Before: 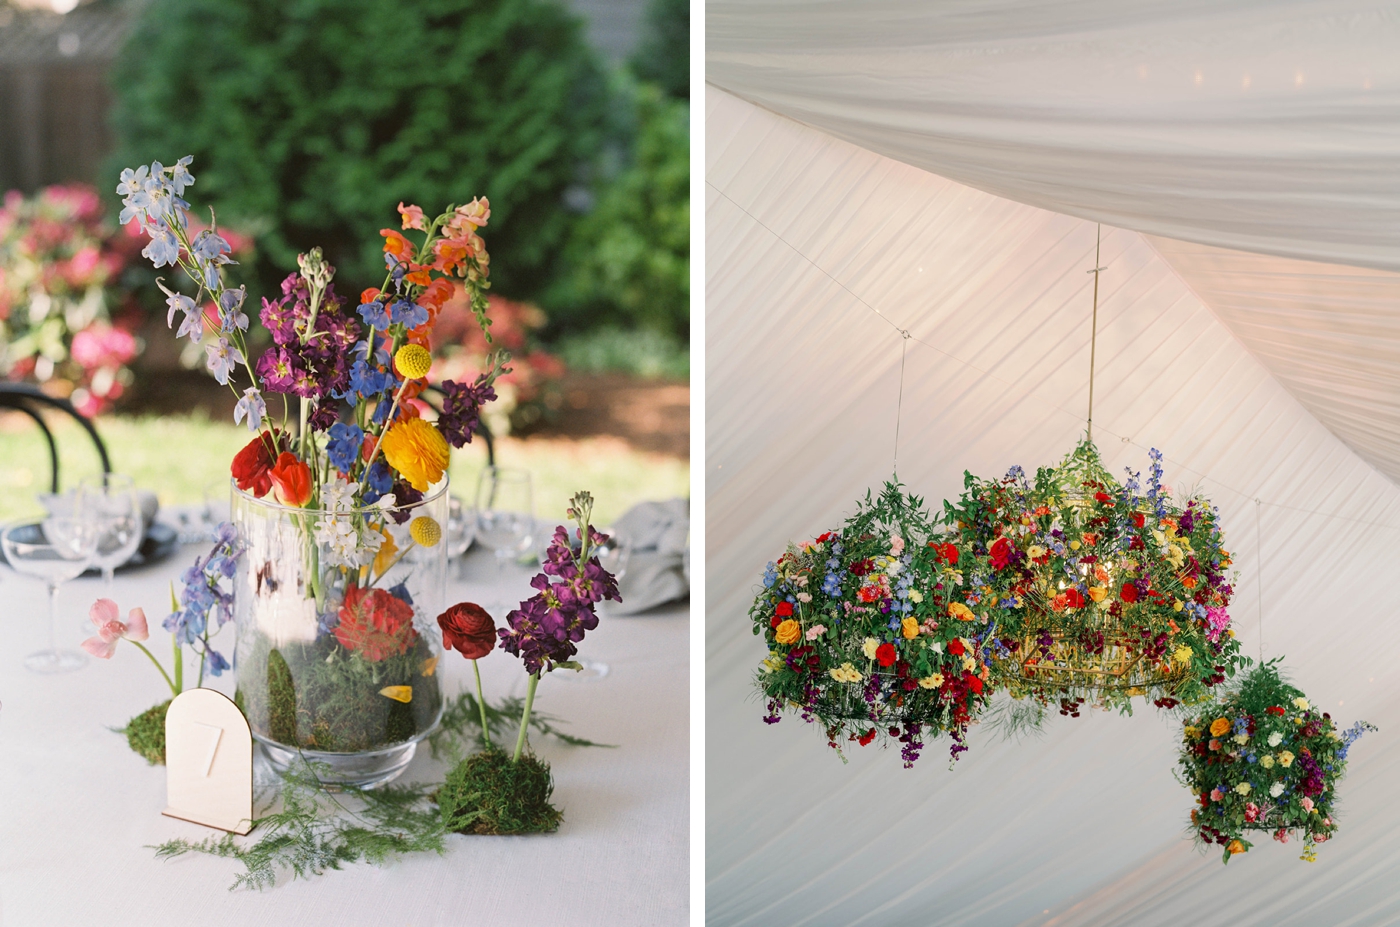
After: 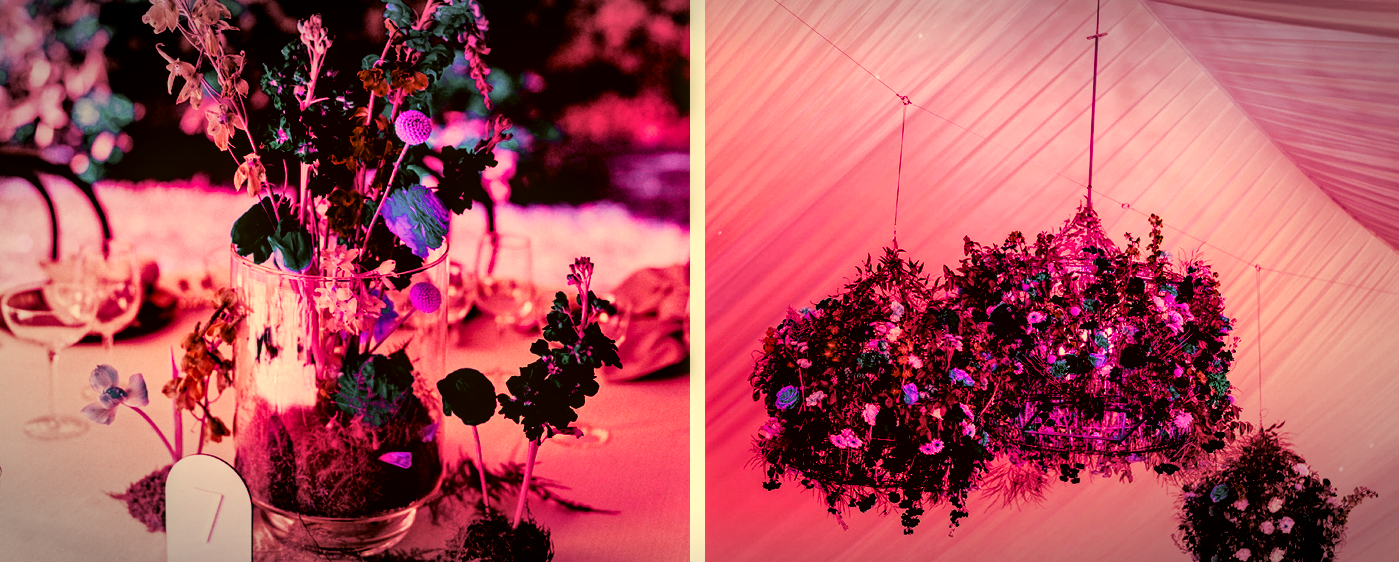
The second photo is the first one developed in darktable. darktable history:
shadows and highlights: radius 133.83, soften with gaussian
vignetting: automatic ratio true
color correction: highlights a* 0.162, highlights b* 29.53, shadows a* -0.162, shadows b* 21.09
local contrast: on, module defaults
color balance rgb: shadows lift › luminance -18.76%, shadows lift › chroma 35.44%, power › luminance -3.76%, power › hue 142.17°, highlights gain › chroma 7.5%, highlights gain › hue 184.75°, global offset › luminance -0.52%, global offset › chroma 0.91%, global offset › hue 173.36°, shadows fall-off 300%, white fulcrum 2 EV, highlights fall-off 300%, linear chroma grading › shadows 17.19%, linear chroma grading › highlights 61.12%, linear chroma grading › global chroma 50%, hue shift -150.52°, perceptual brilliance grading › global brilliance 12%, mask middle-gray fulcrum 100%, contrast gray fulcrum 38.43%, contrast 35.15%, saturation formula JzAzBz (2021)
crop and rotate: top 25.357%, bottom 13.942%
filmic rgb: black relative exposure -5 EV, hardness 2.88, contrast 1.4, highlights saturation mix -20%
